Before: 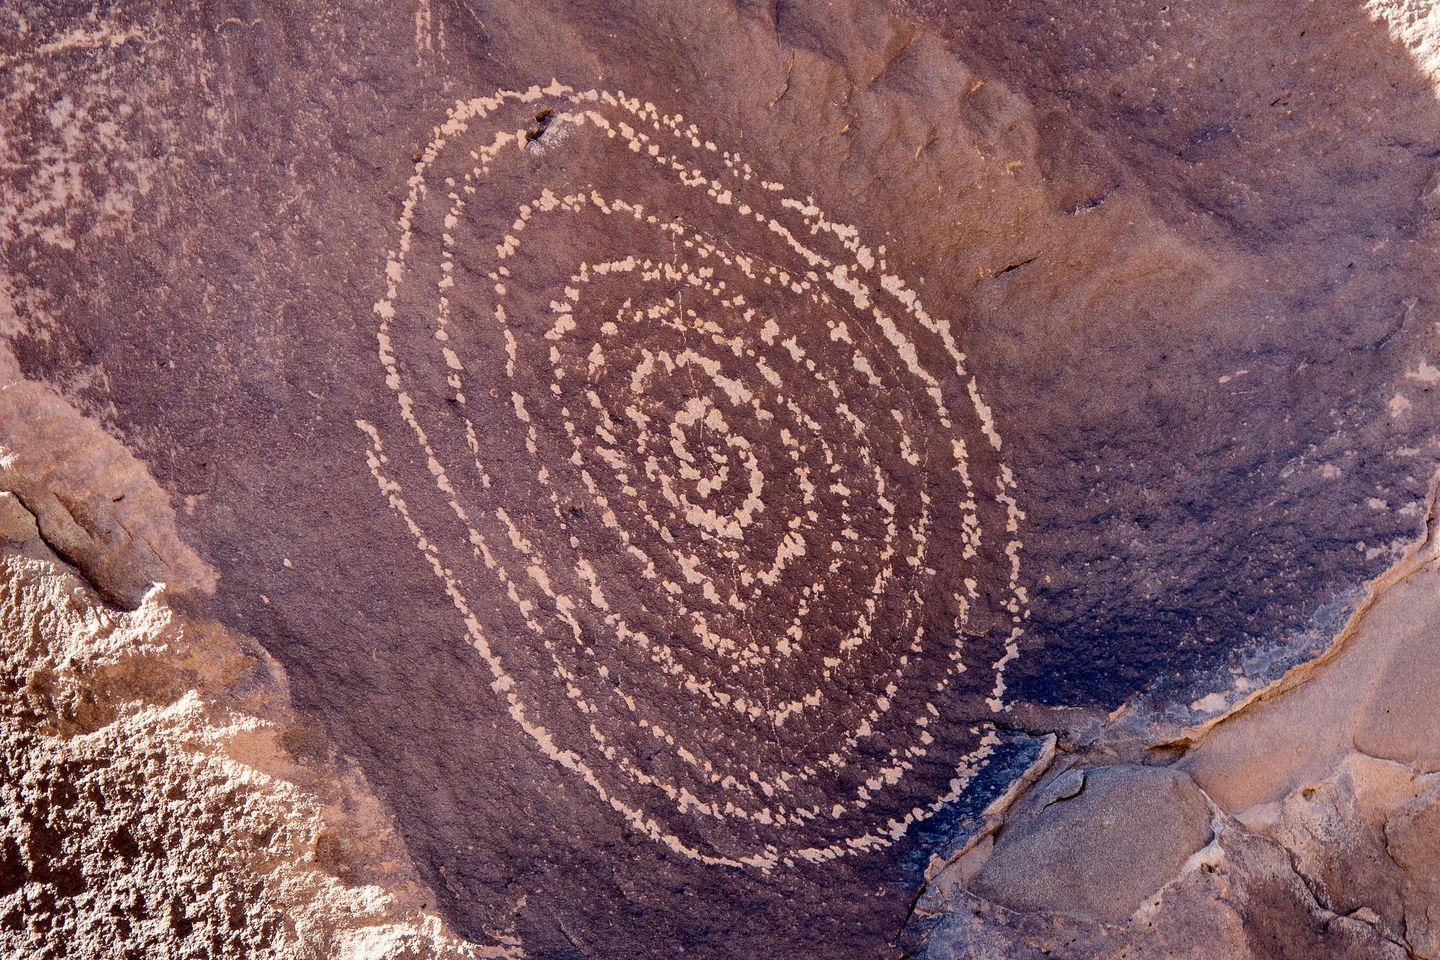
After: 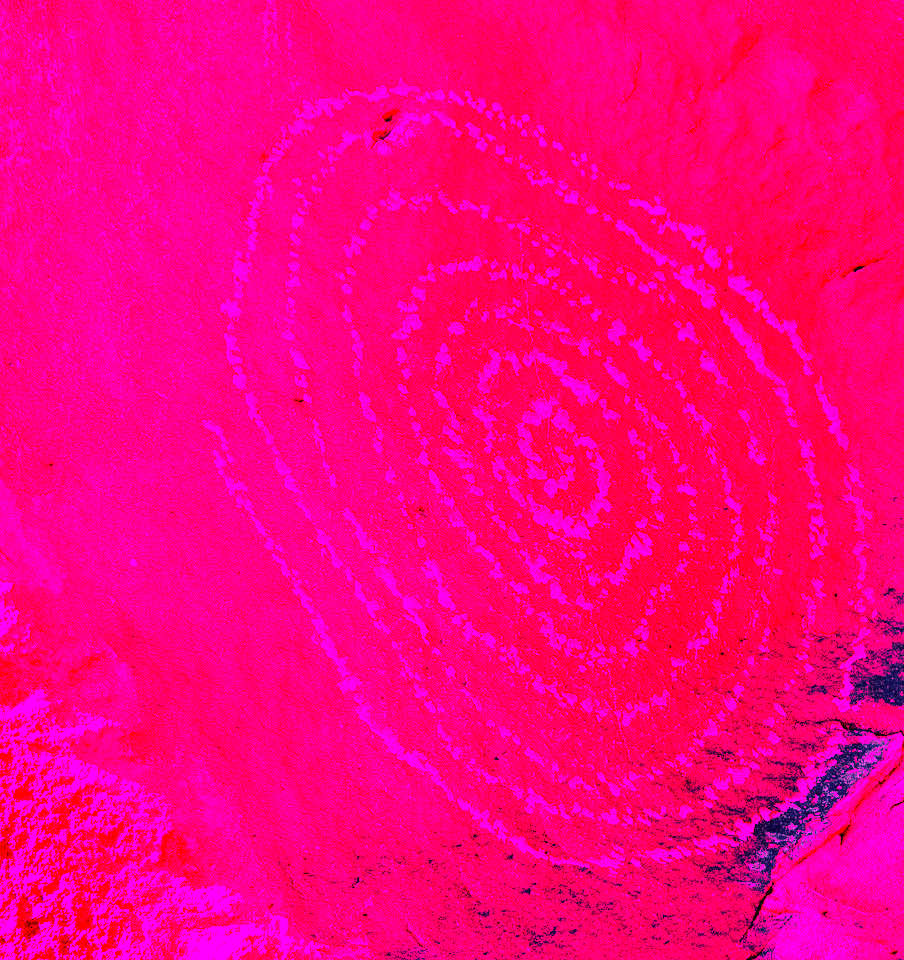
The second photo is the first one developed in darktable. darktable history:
white balance: red 4.26, blue 1.802
crop: left 10.644%, right 26.528%
color zones: curves: ch1 [(0, 0.679) (0.143, 0.647) (0.286, 0.261) (0.378, -0.011) (0.571, 0.396) (0.714, 0.399) (0.857, 0.406) (1, 0.679)]
